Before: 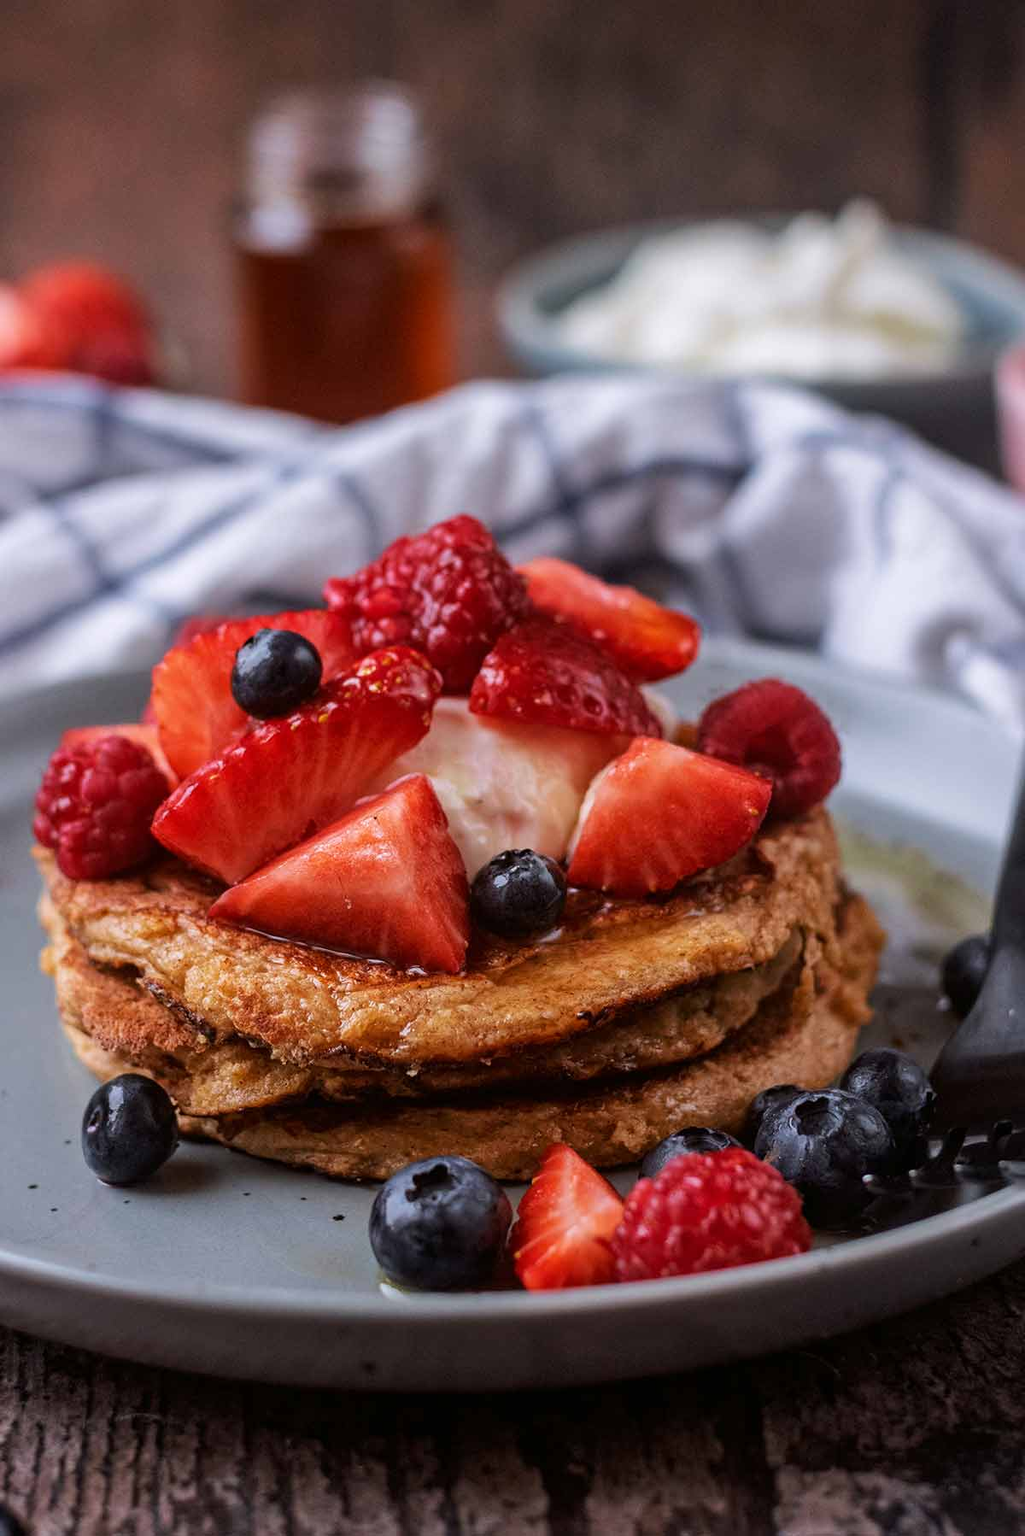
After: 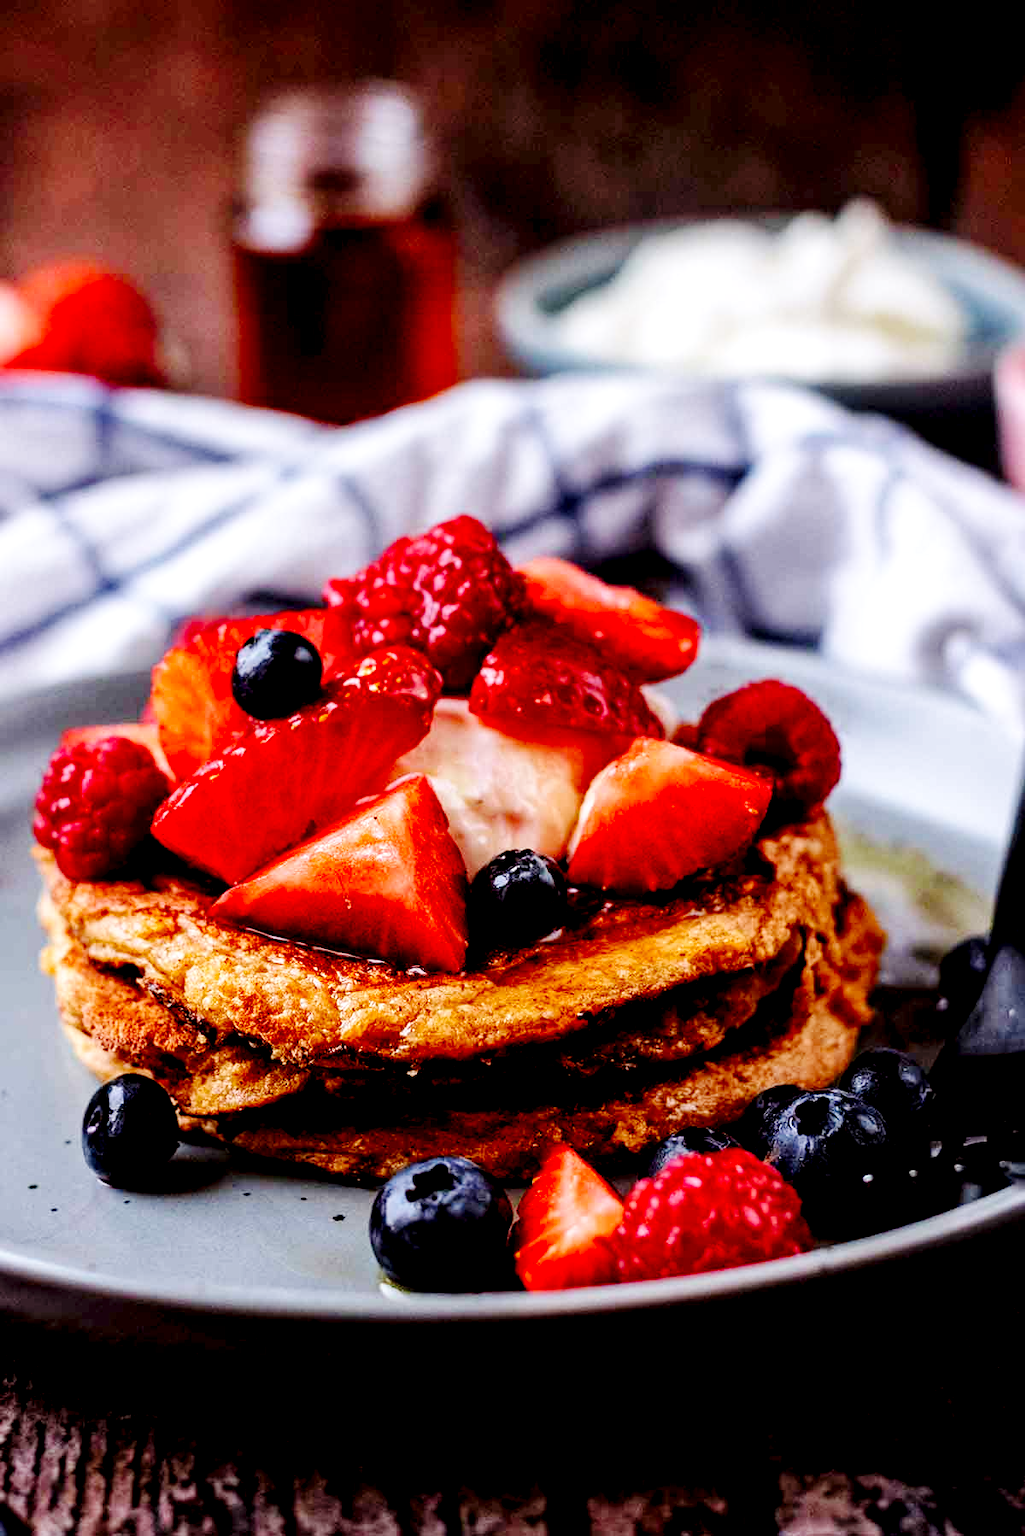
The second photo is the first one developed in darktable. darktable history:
local contrast: highlights 100%, shadows 100%, detail 120%, midtone range 0.2
exposure: black level correction 0.031, exposure 0.304 EV, compensate highlight preservation false
base curve: curves: ch0 [(0, 0) (0.036, 0.025) (0.121, 0.166) (0.206, 0.329) (0.605, 0.79) (1, 1)], preserve colors none
